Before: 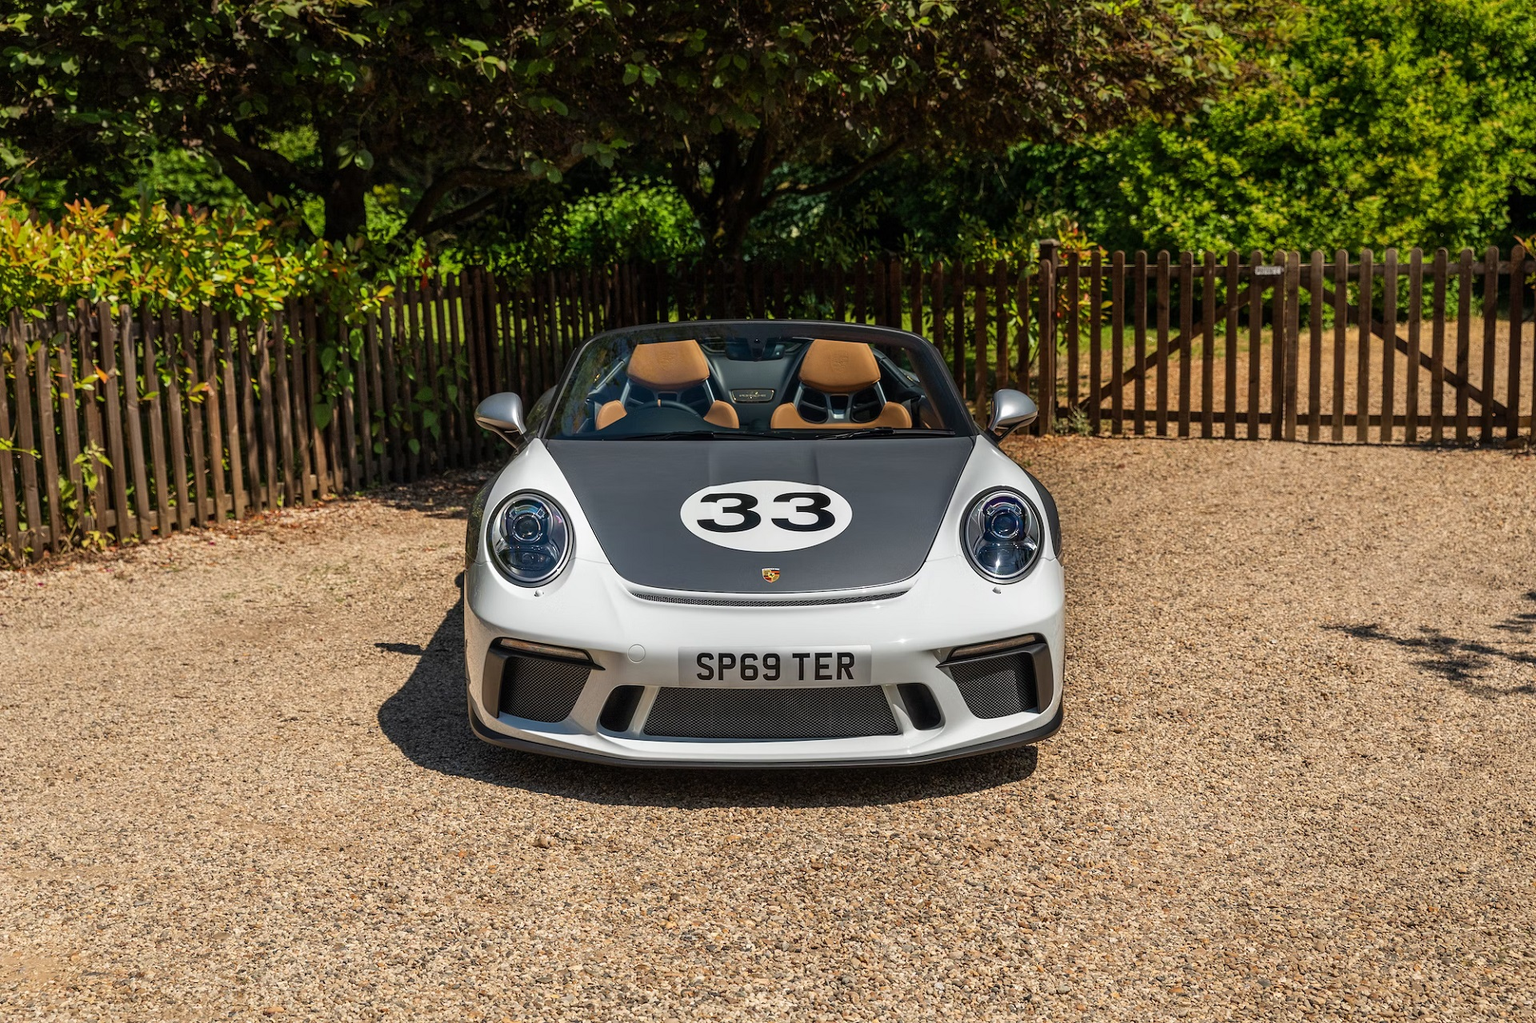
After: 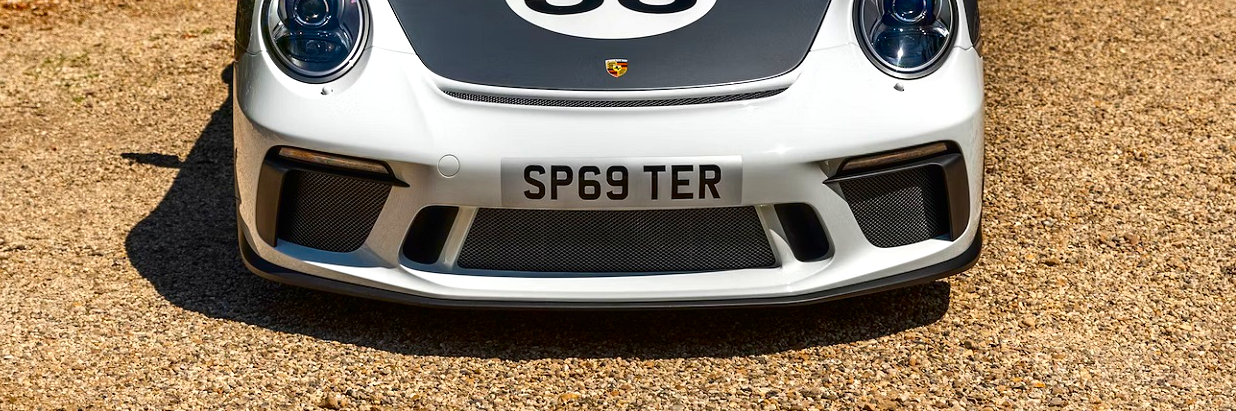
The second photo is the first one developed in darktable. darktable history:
crop: left 18.096%, top 50.962%, right 17.49%, bottom 16.889%
tone curve: curves: ch0 [(0, 0) (0.153, 0.06) (1, 1)], color space Lab, independent channels, preserve colors none
exposure: exposure 0.296 EV, compensate highlight preservation false
color balance rgb: perceptual saturation grading › global saturation 31.098%
